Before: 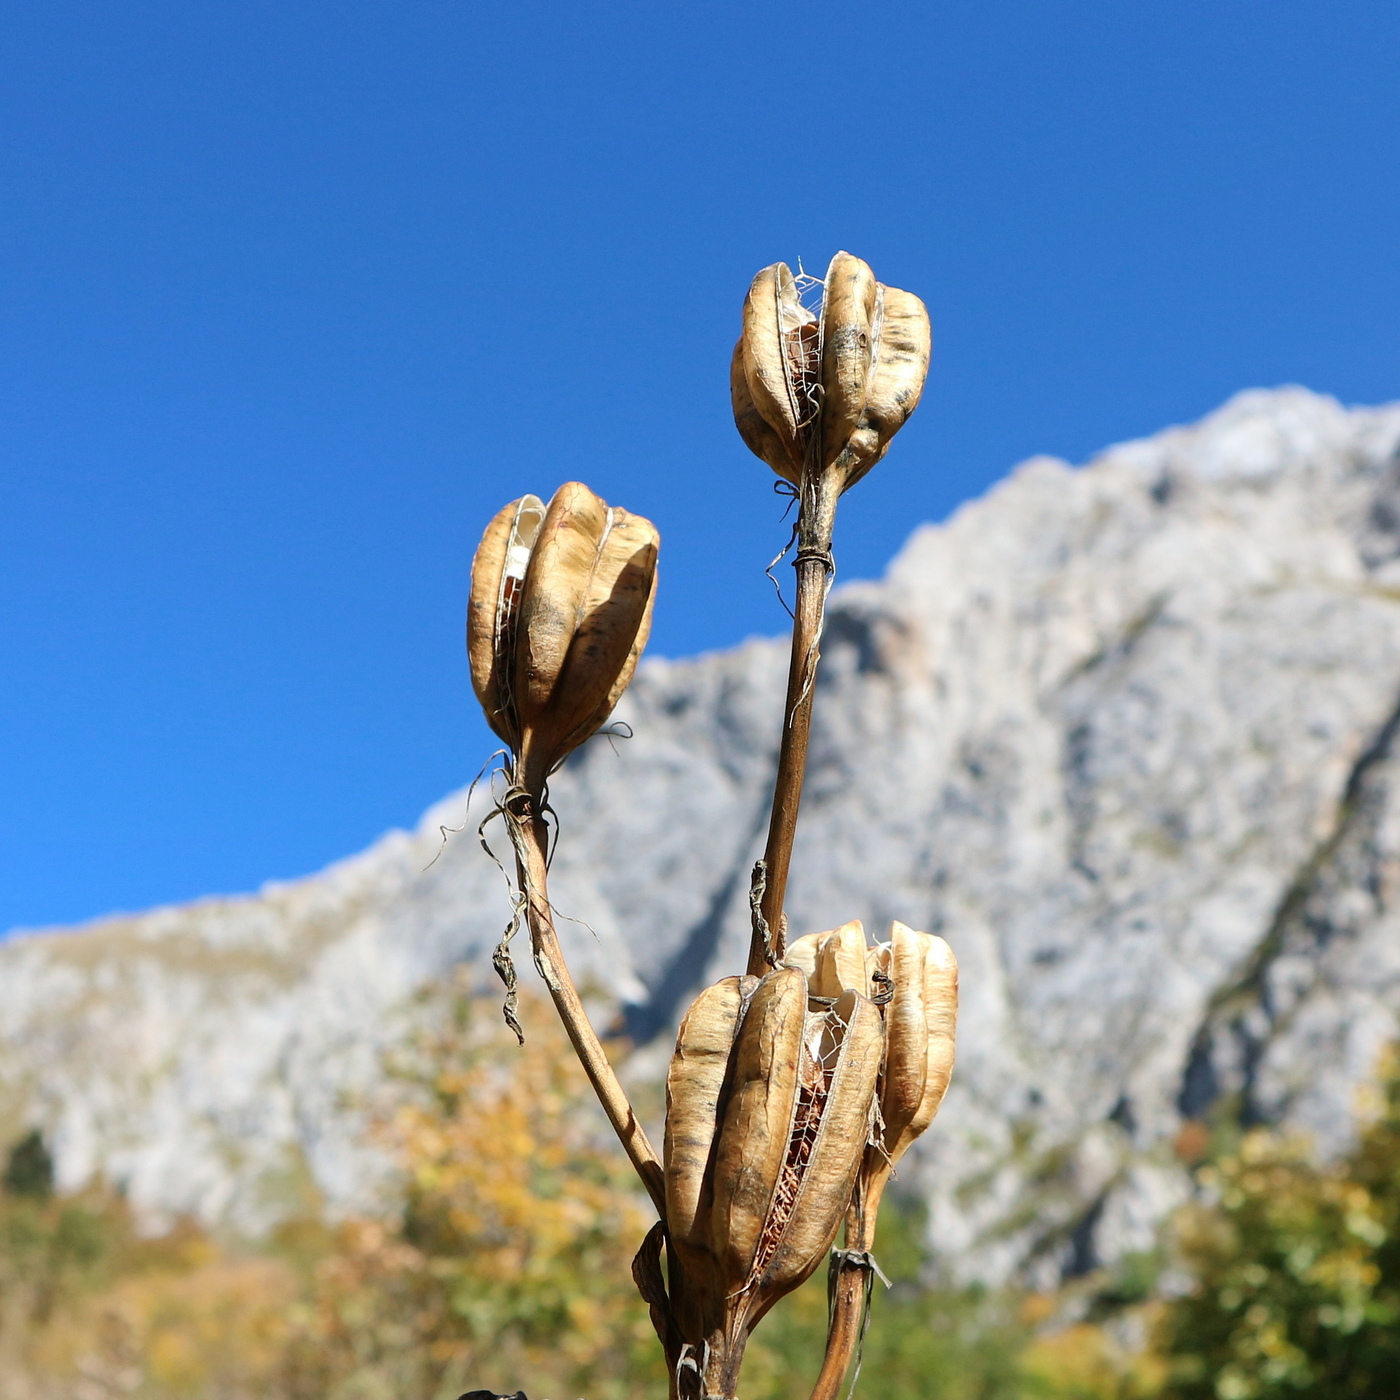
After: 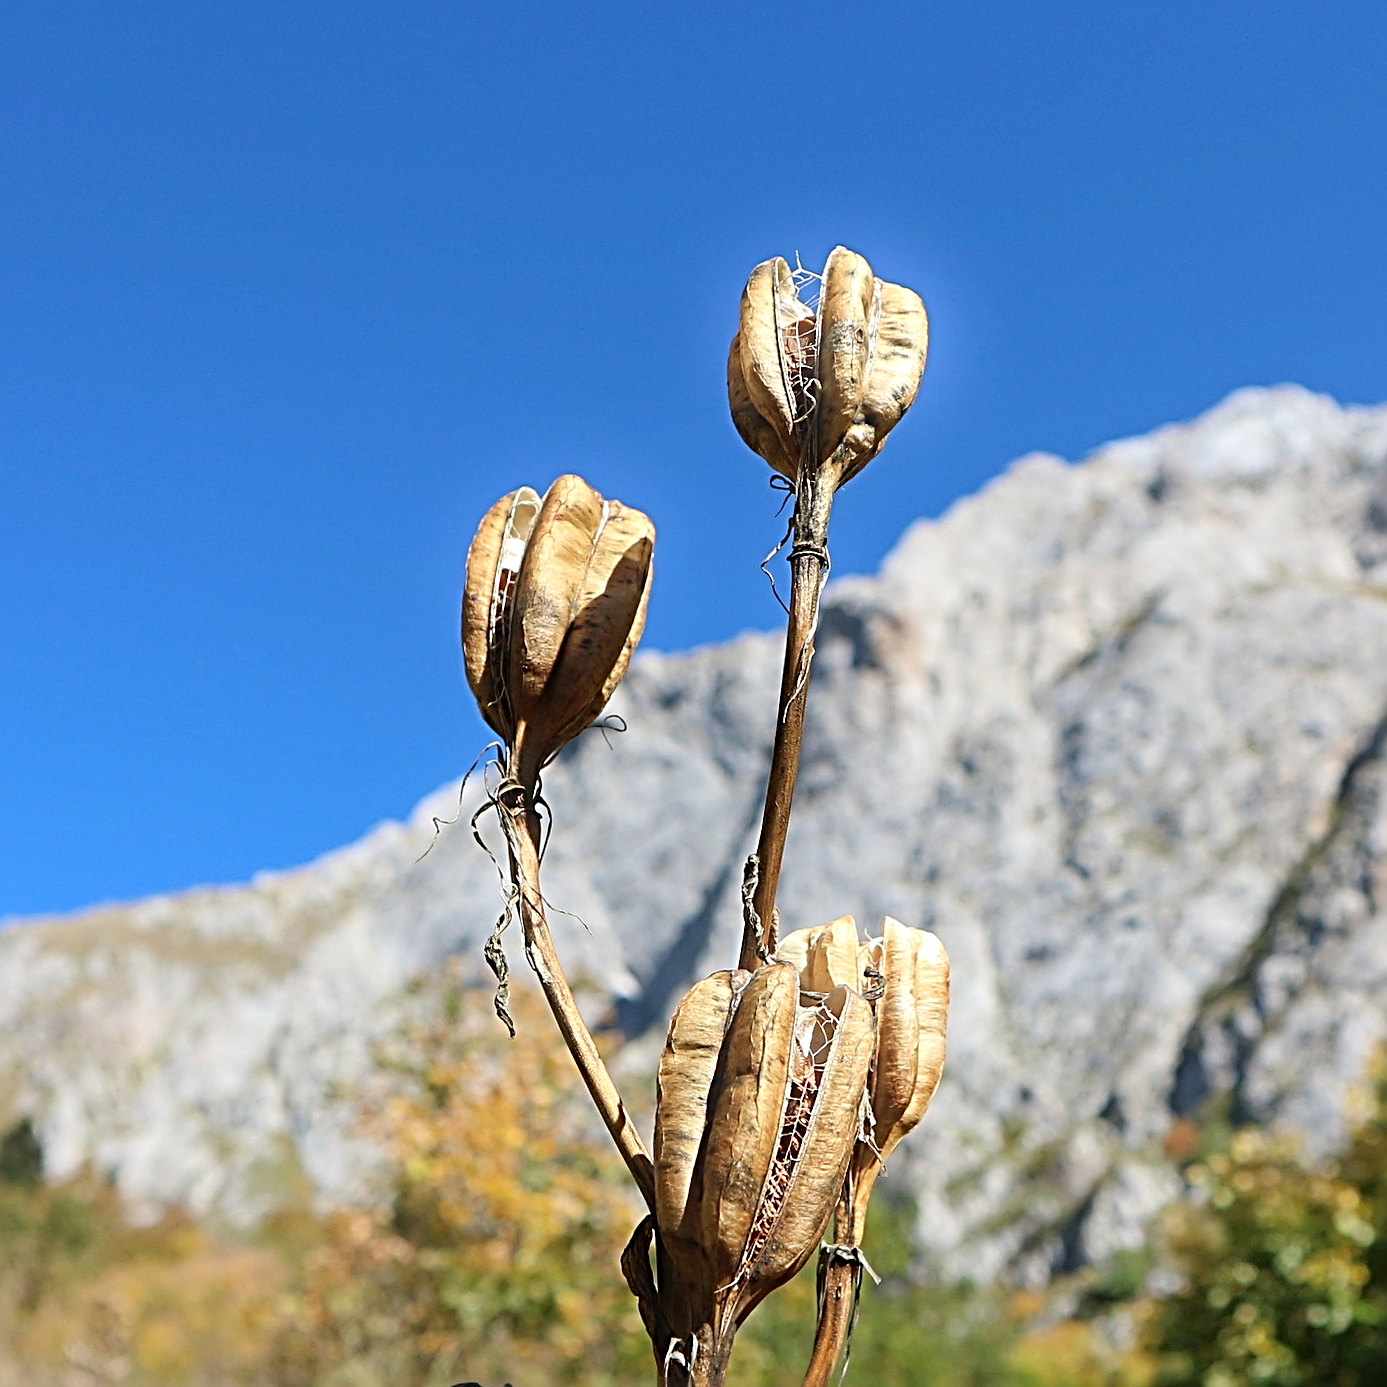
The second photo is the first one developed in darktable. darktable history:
sharpen: radius 3.69, amount 0.928
crop and rotate: angle -0.5°
bloom: size 9%, threshold 100%, strength 7%
